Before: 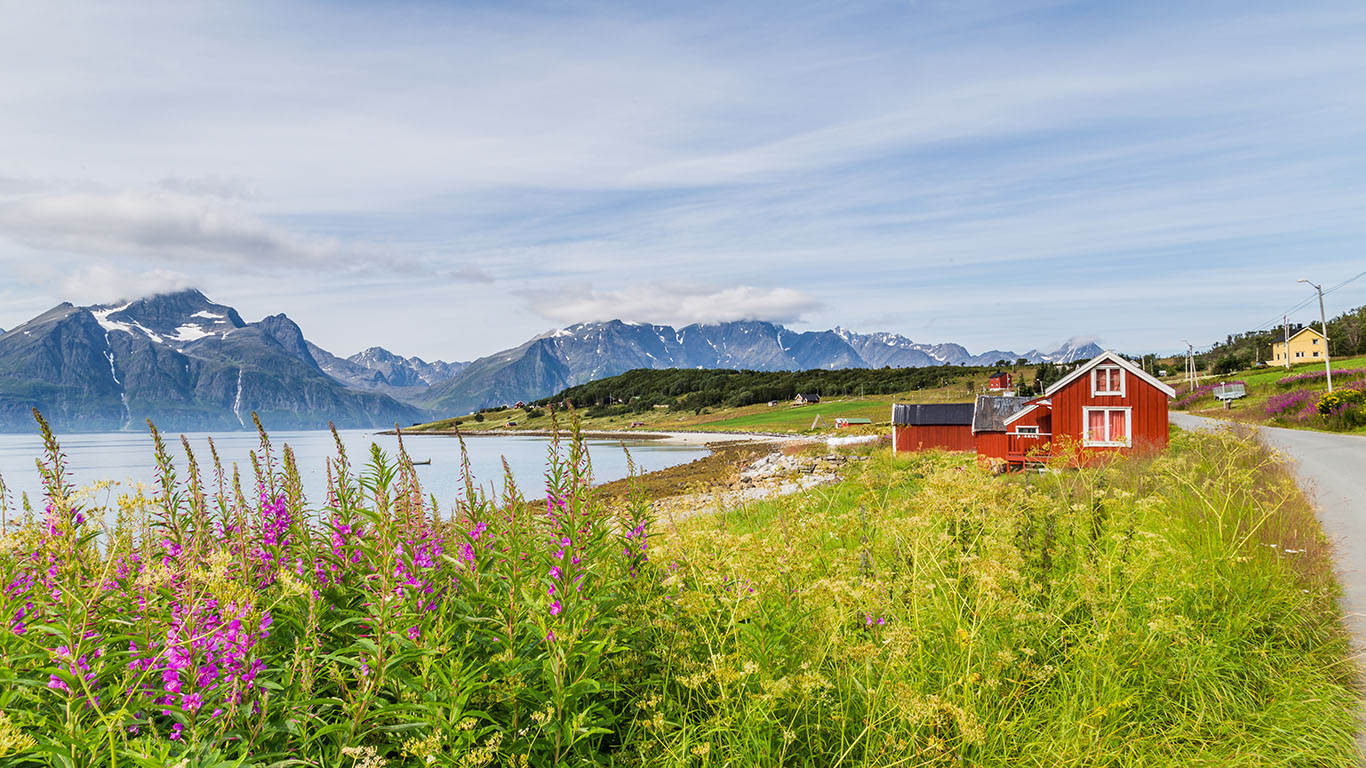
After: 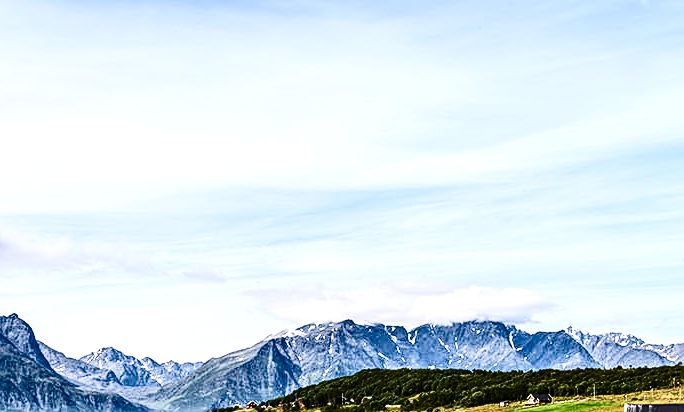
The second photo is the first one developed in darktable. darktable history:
sharpen: on, module defaults
color balance rgb: highlights gain › chroma 0.182%, highlights gain › hue 330.27°, perceptual saturation grading › global saturation 15.528%, perceptual saturation grading › highlights -19.44%, perceptual saturation grading › shadows 19.303%, saturation formula JzAzBz (2021)
contrast brightness saturation: contrast 0.289
tone equalizer: -8 EV -0.725 EV, -7 EV -0.695 EV, -6 EV -0.63 EV, -5 EV -0.424 EV, -3 EV 0.385 EV, -2 EV 0.6 EV, -1 EV 0.678 EV, +0 EV 0.761 EV, edges refinement/feathering 500, mask exposure compensation -1.57 EV, preserve details no
local contrast: detail 130%
crop: left 19.631%, right 30.246%, bottom 46.327%
